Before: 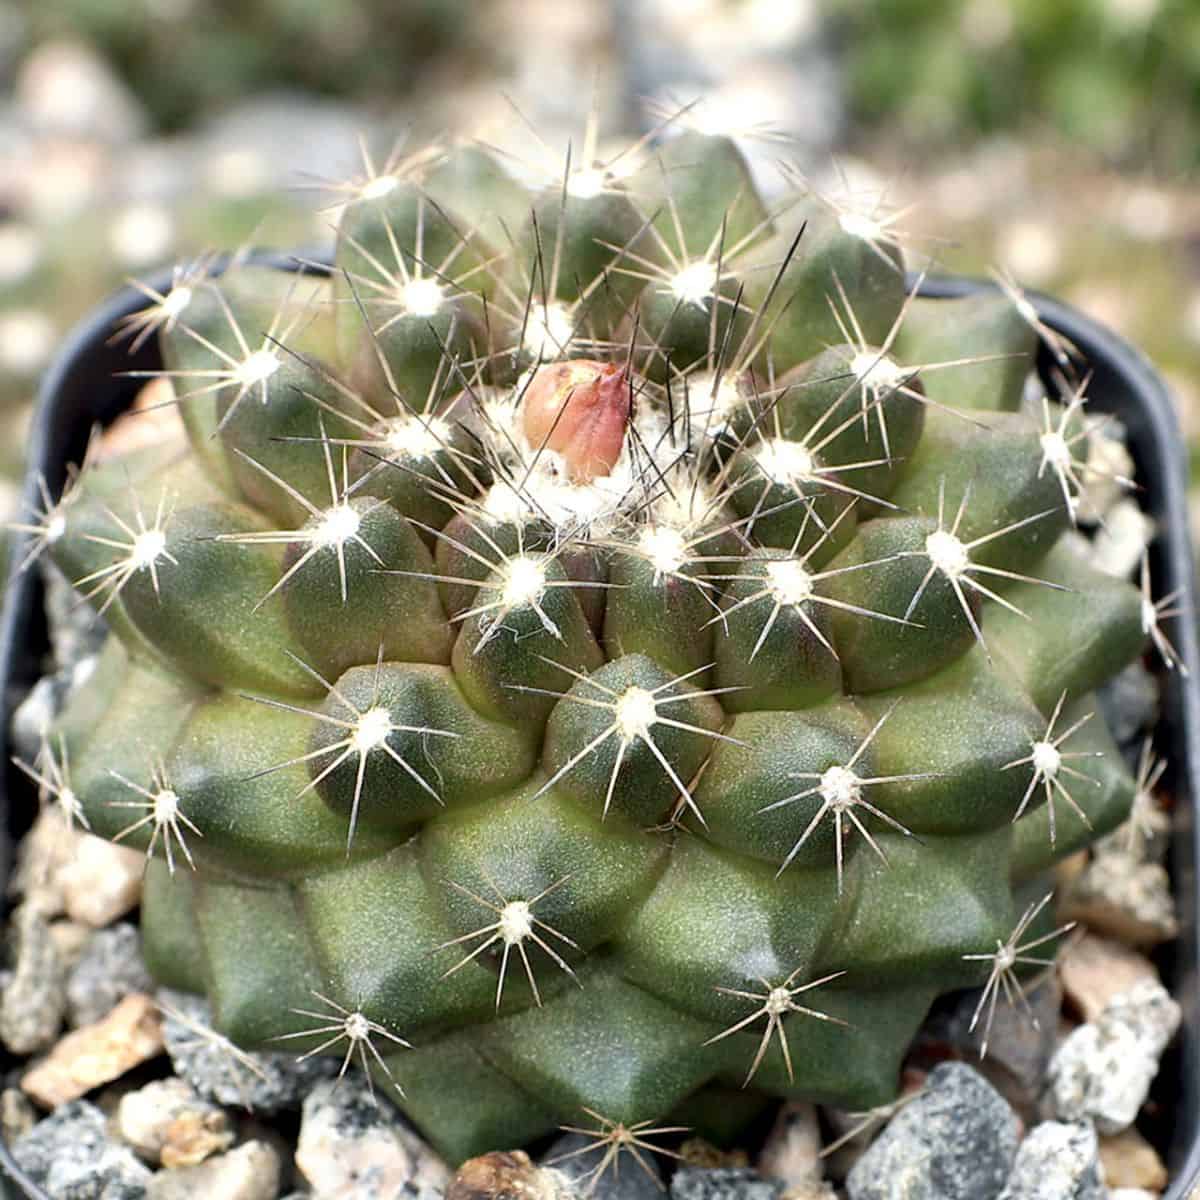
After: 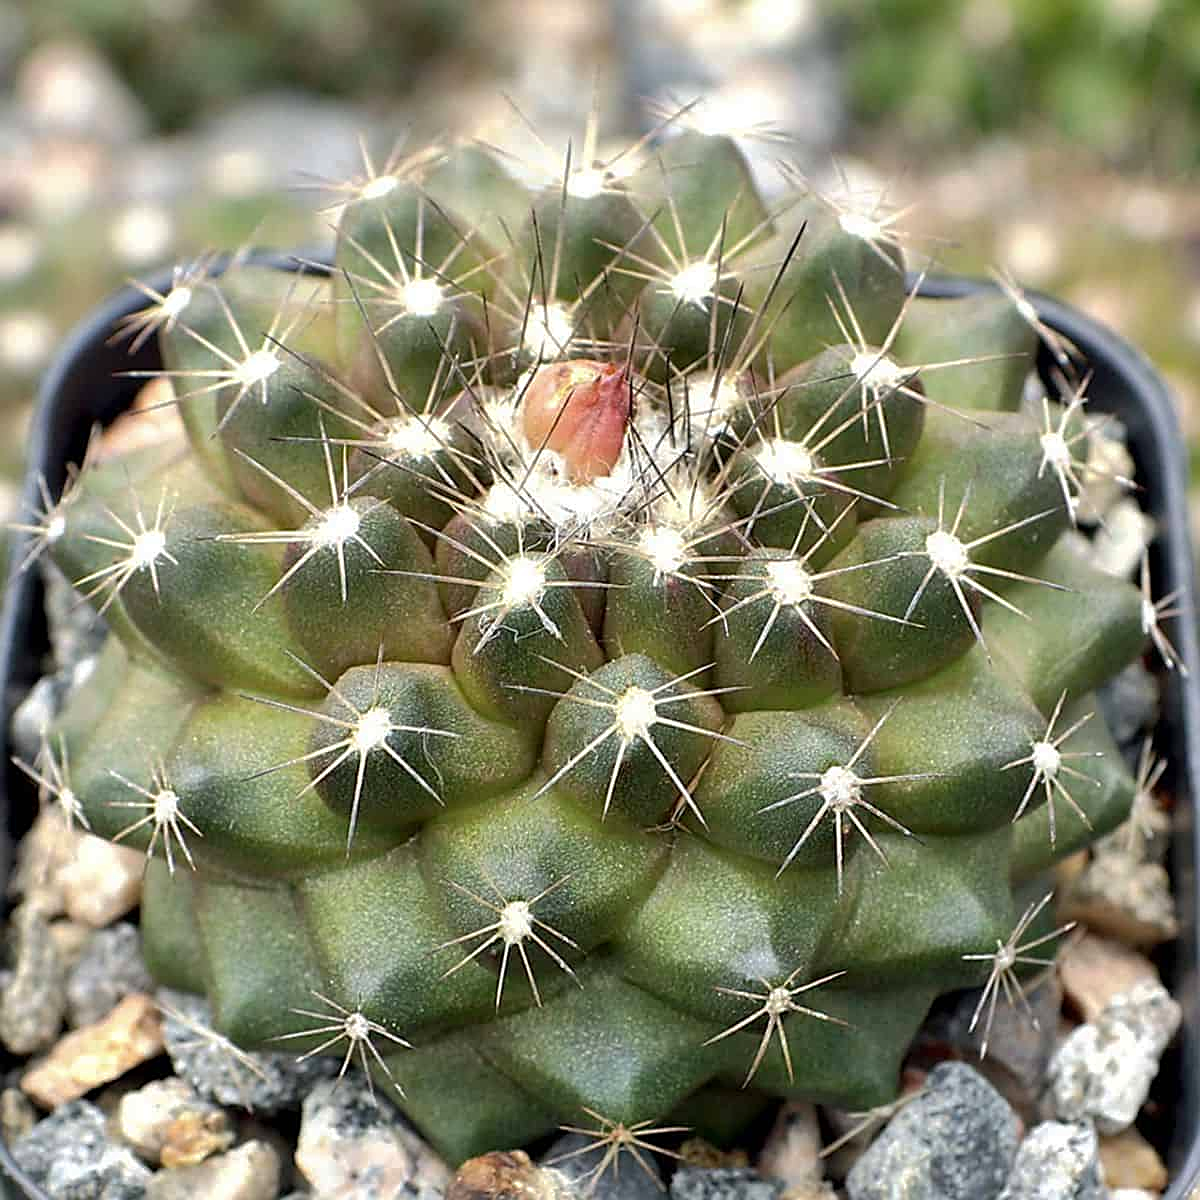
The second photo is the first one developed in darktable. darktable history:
sharpen: on, module defaults
shadows and highlights: shadows 29.96
contrast brightness saturation: contrast 0.04, saturation 0.072
